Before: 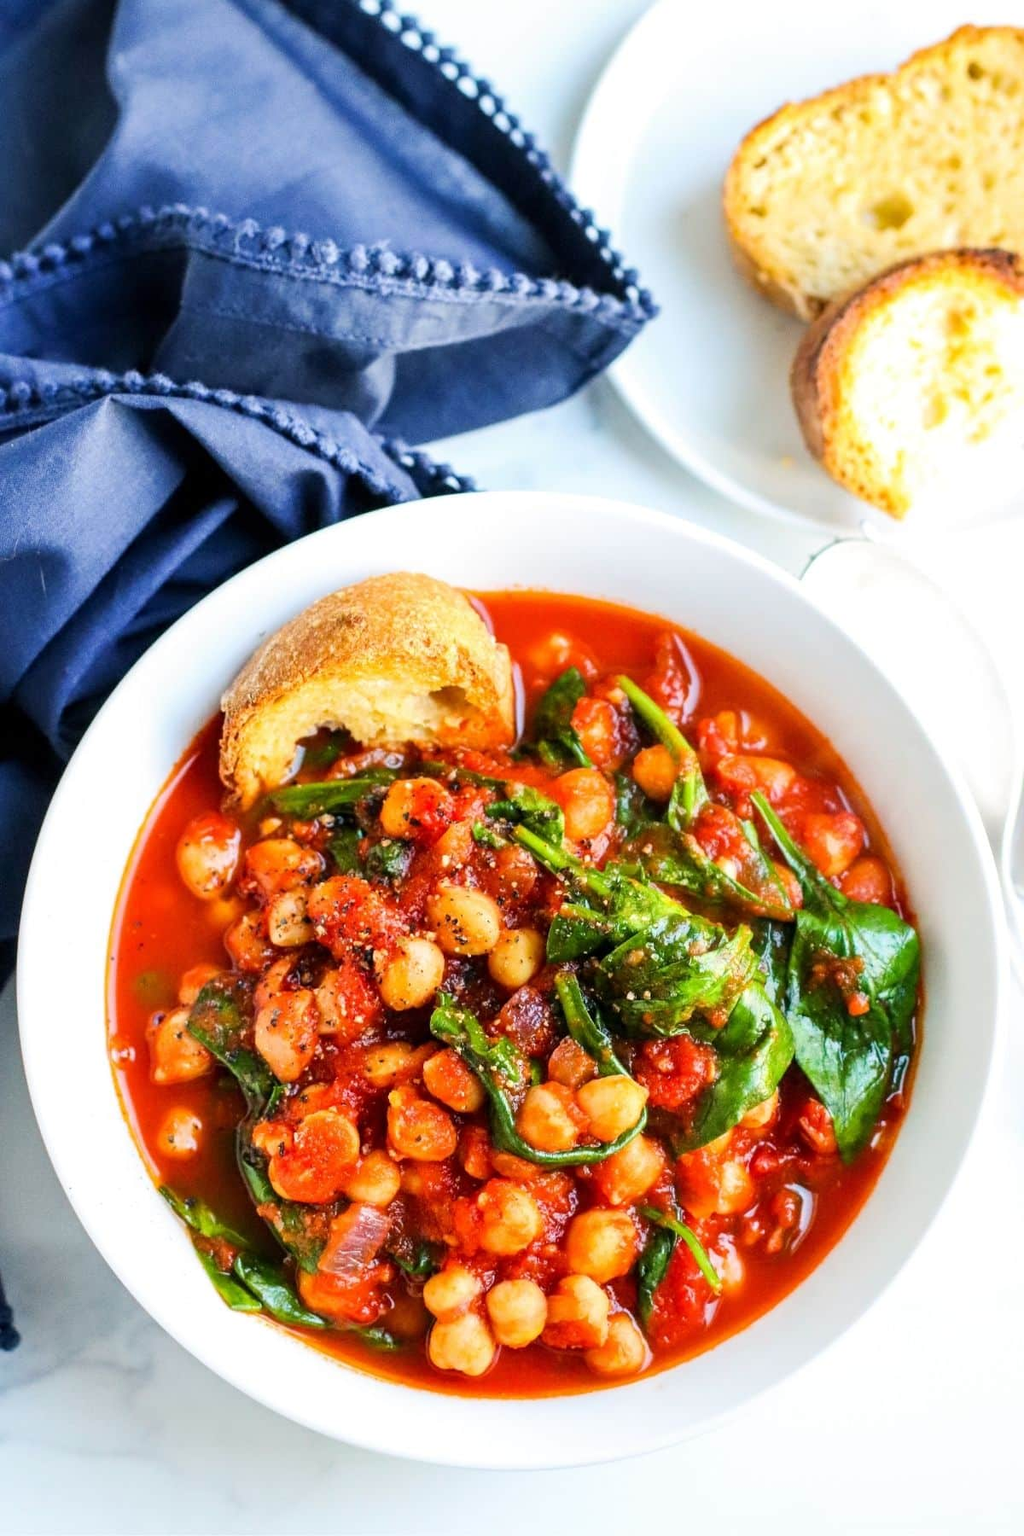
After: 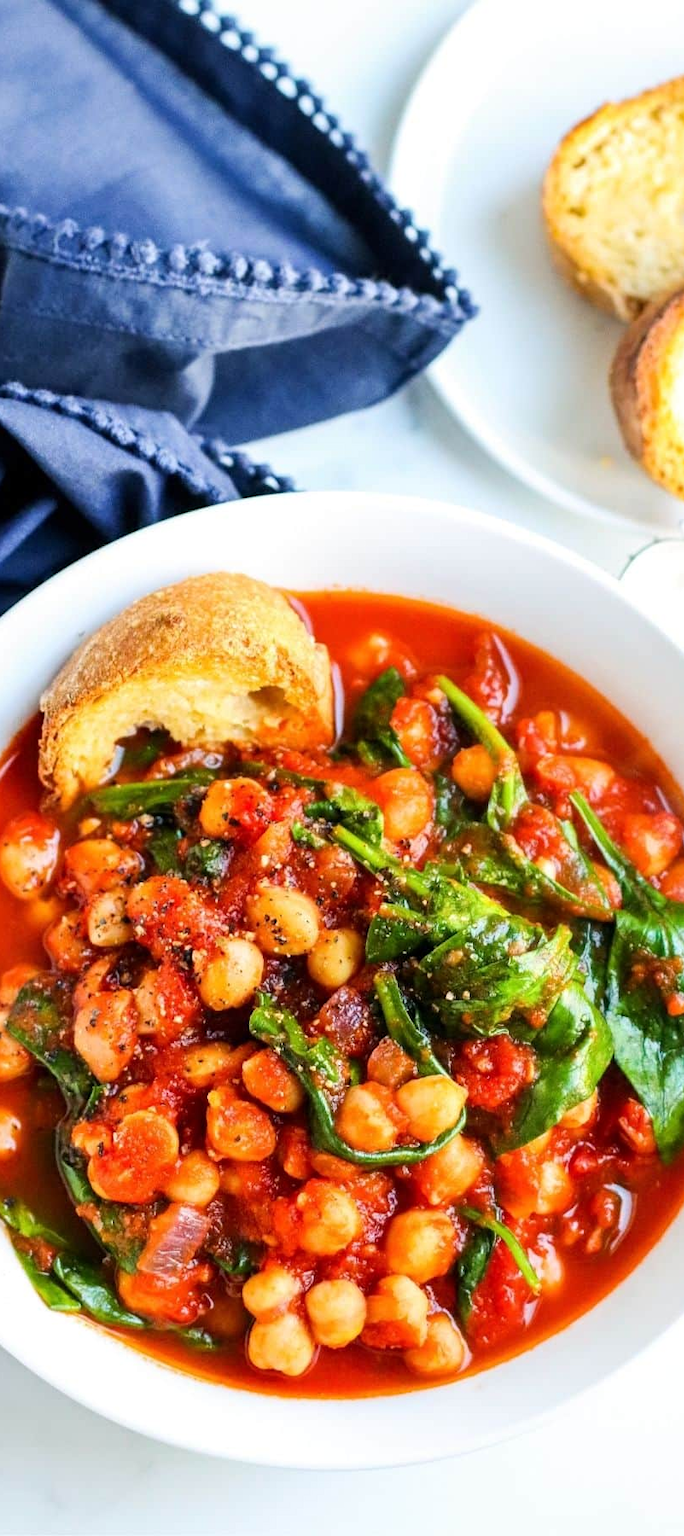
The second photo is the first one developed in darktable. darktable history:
crop and rotate: left 17.732%, right 15.423%
contrast brightness saturation: contrast 0.05
rotate and perspective: crop left 0, crop top 0
